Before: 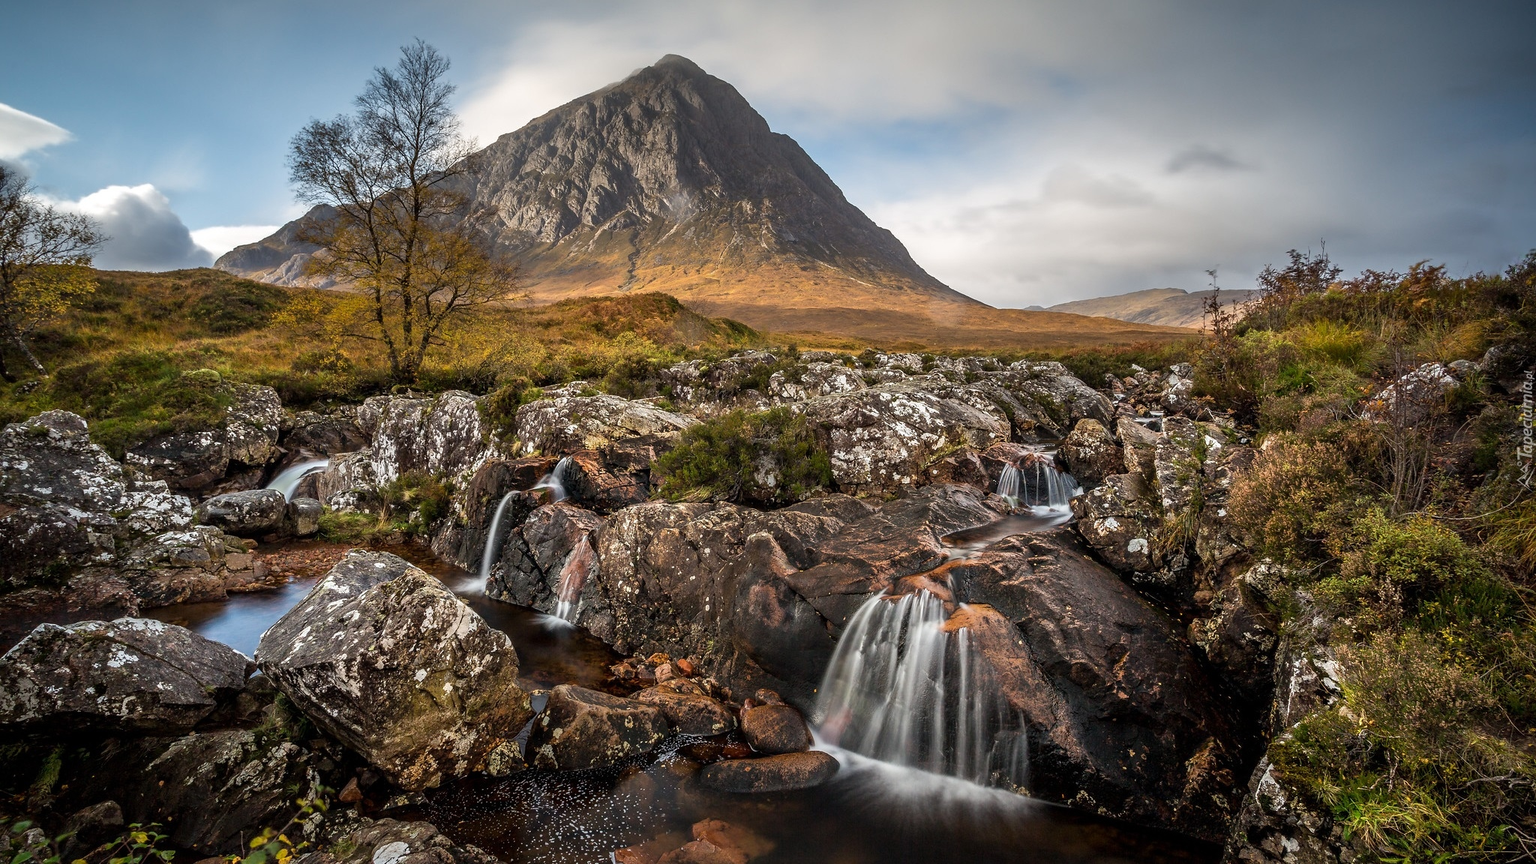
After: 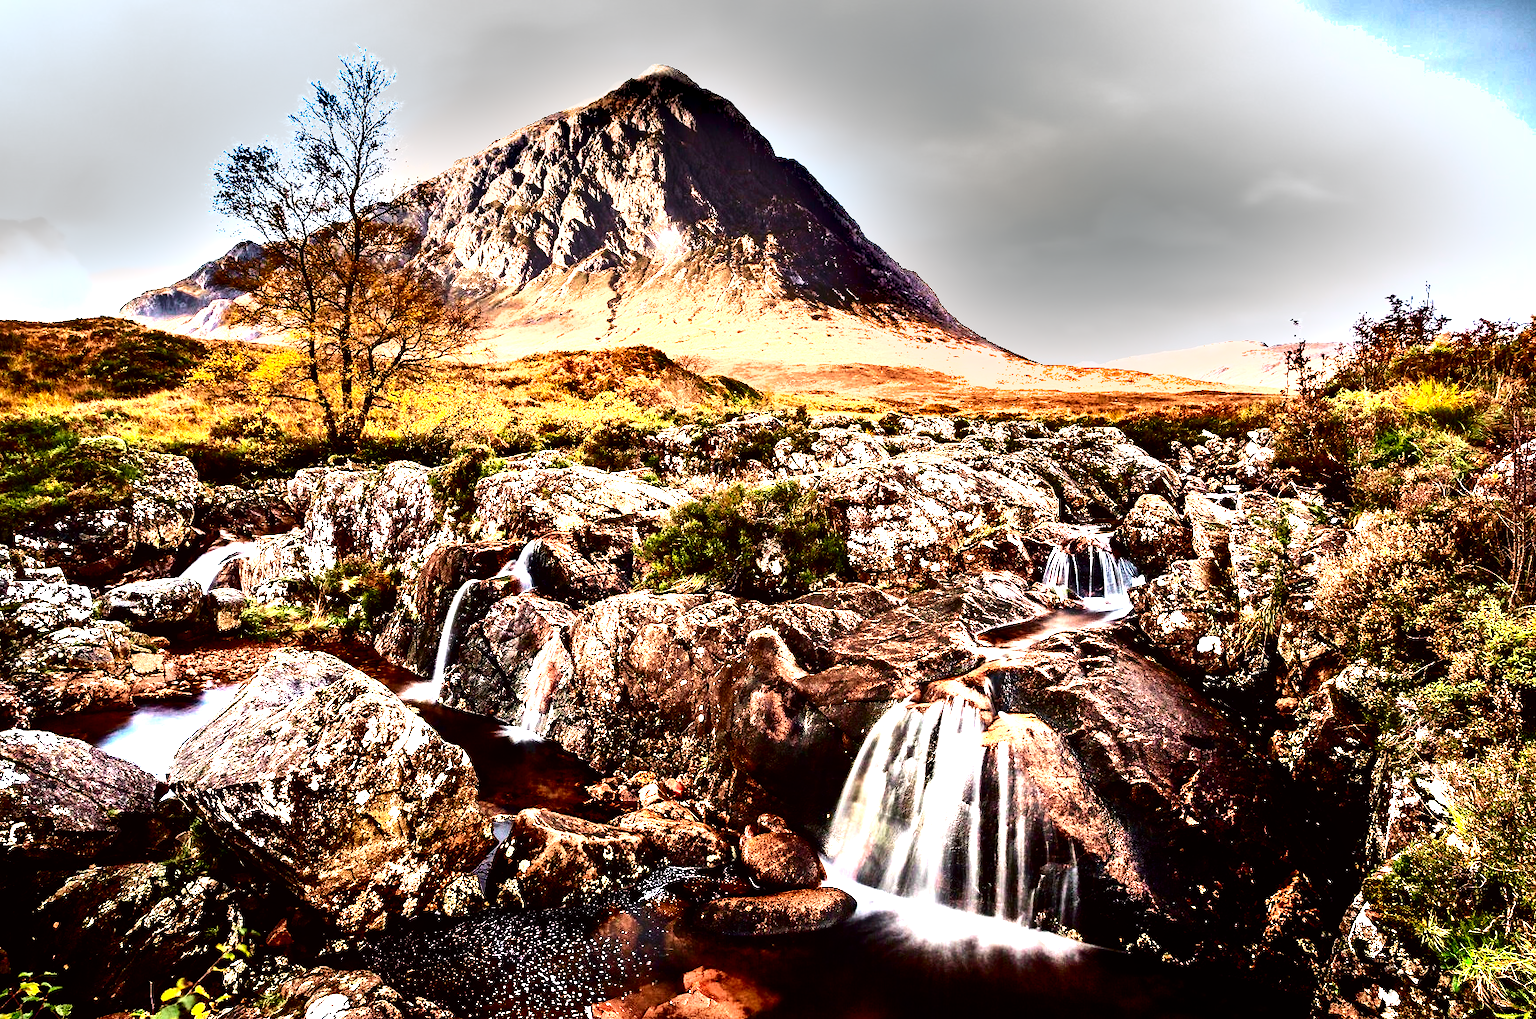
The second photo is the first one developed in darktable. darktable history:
contrast brightness saturation: contrast 0.173, saturation 0.309
shadows and highlights: low approximation 0.01, soften with gaussian
crop: left 7.423%, right 7.867%
tone equalizer: -8 EV -0.422 EV, -7 EV -0.362 EV, -6 EV -0.369 EV, -5 EV -0.205 EV, -3 EV 0.239 EV, -2 EV 0.346 EV, -1 EV 0.381 EV, +0 EV 0.415 EV, luminance estimator HSV value / RGB max
levels: levels [0, 0.281, 0.562]
filmic rgb: black relative exposure -7.65 EV, white relative exposure 4.56 EV, hardness 3.61
tone curve: curves: ch0 [(0, 0) (0.049, 0.01) (0.154, 0.081) (0.491, 0.519) (0.748, 0.765) (1, 0.919)]; ch1 [(0, 0) (0.172, 0.123) (0.317, 0.272) (0.401, 0.422) (0.489, 0.496) (0.531, 0.557) (0.615, 0.612) (0.741, 0.783) (1, 1)]; ch2 [(0, 0) (0.411, 0.424) (0.483, 0.478) (0.544, 0.56) (0.686, 0.638) (1, 1)], color space Lab, independent channels
